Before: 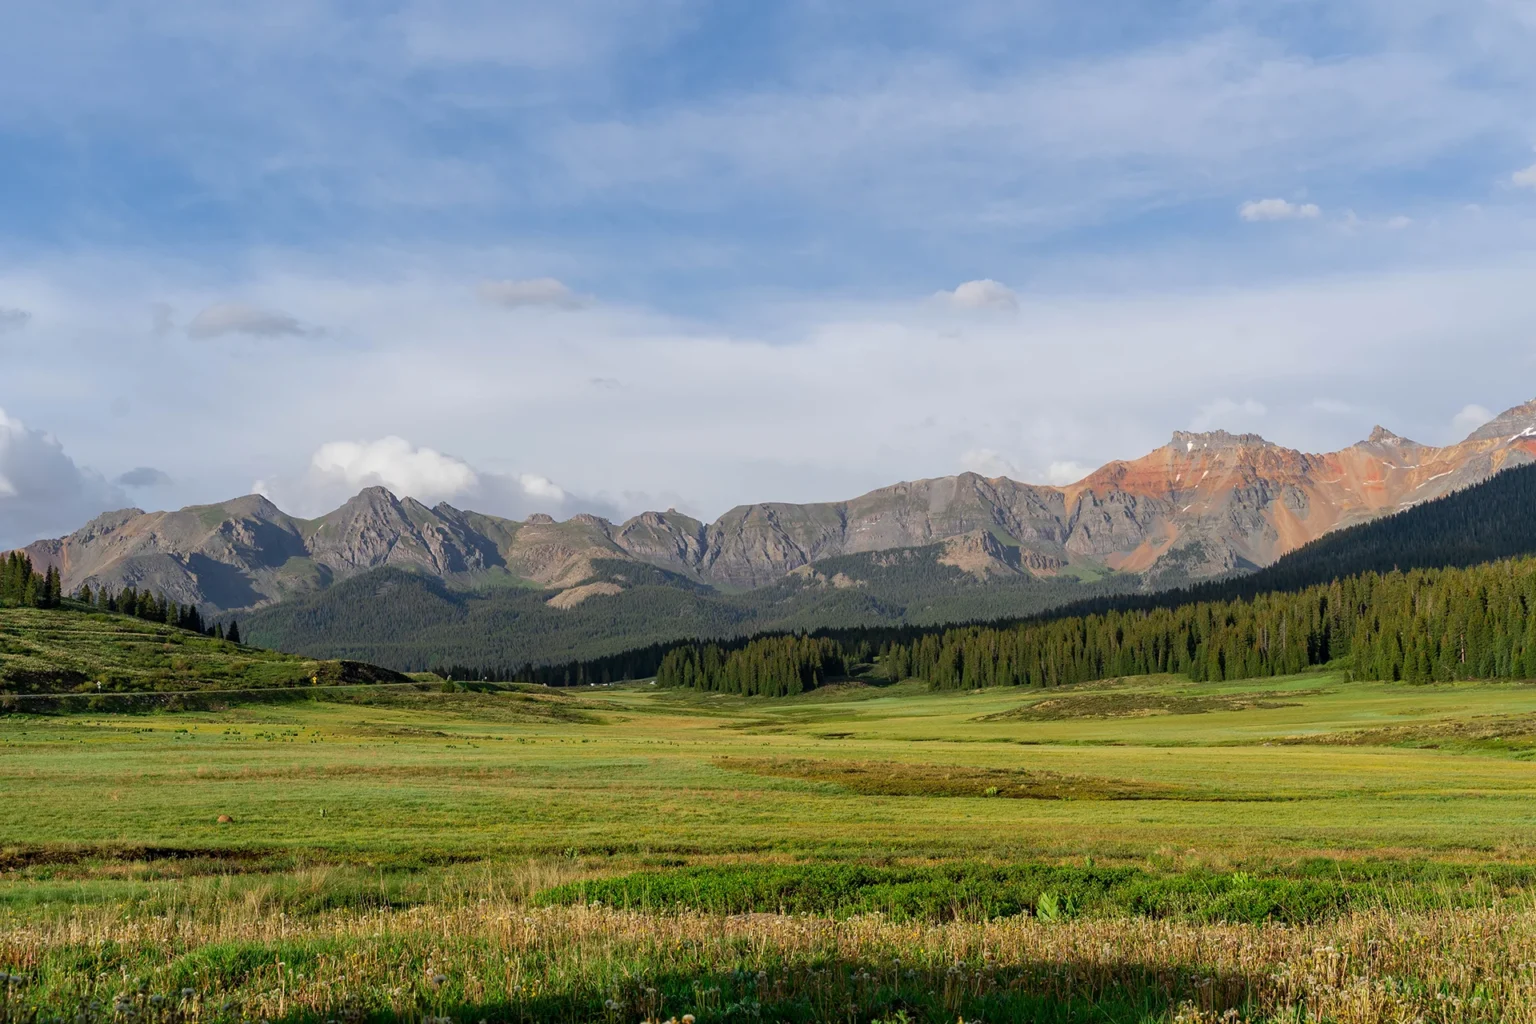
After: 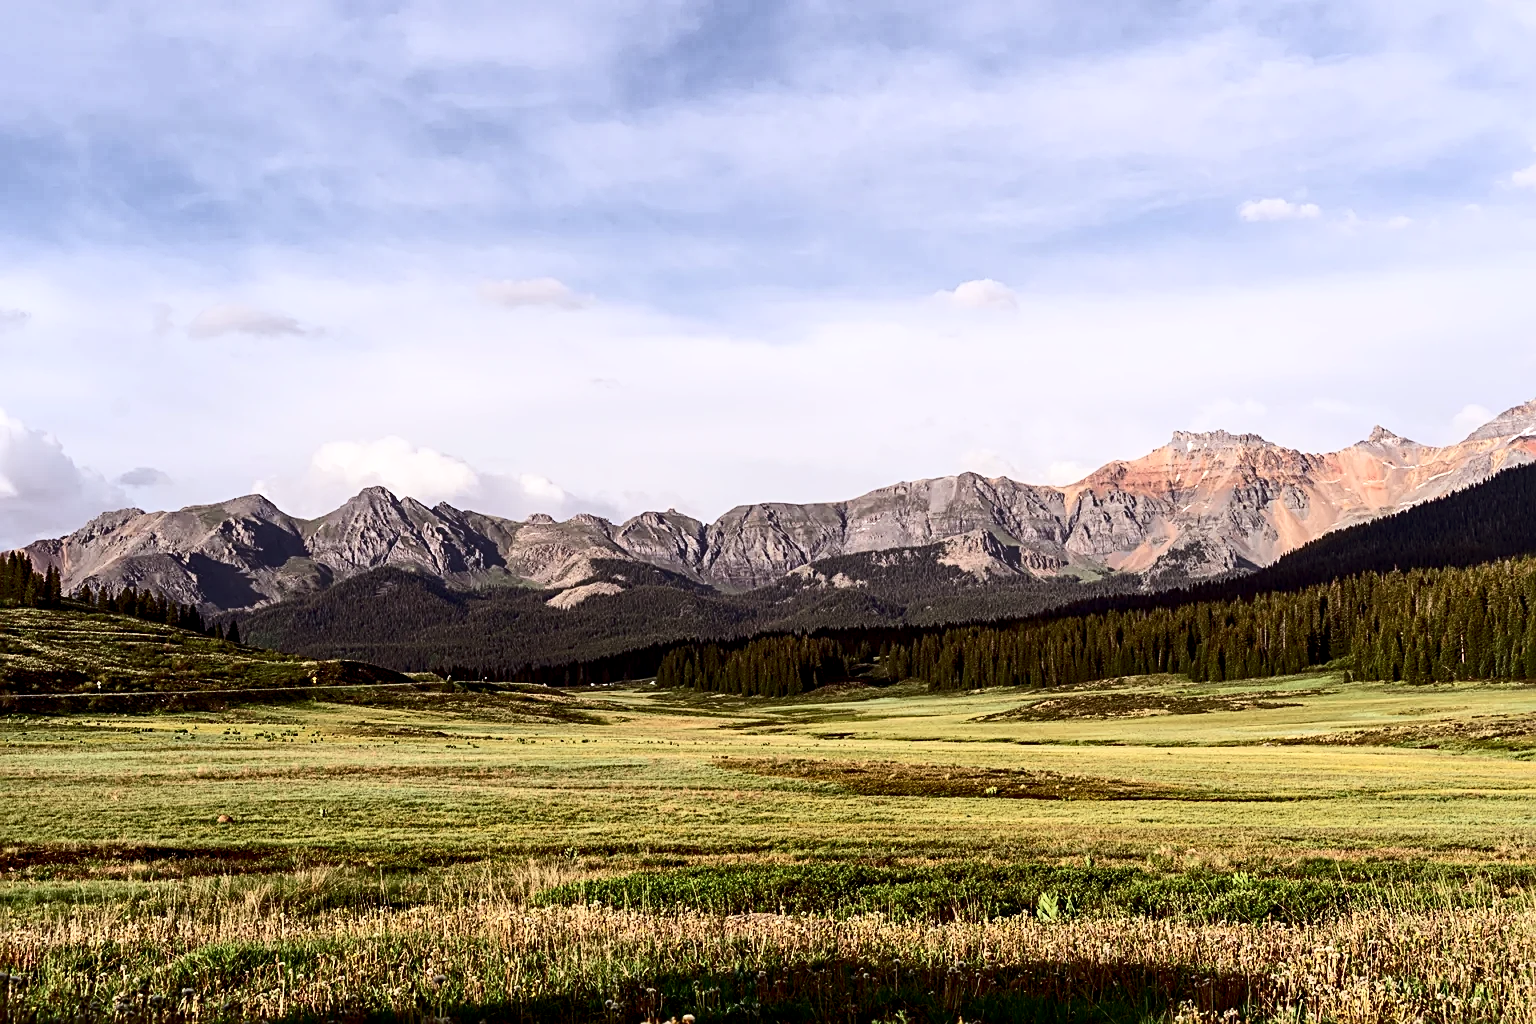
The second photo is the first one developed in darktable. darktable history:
local contrast: highlights 100%, shadows 100%, detail 131%, midtone range 0.2
sharpen: radius 2.767
exposure: compensate highlight preservation false
rgb levels: mode RGB, independent channels, levels [[0, 0.474, 1], [0, 0.5, 1], [0, 0.5, 1]]
contrast brightness saturation: contrast 0.5, saturation -0.1
